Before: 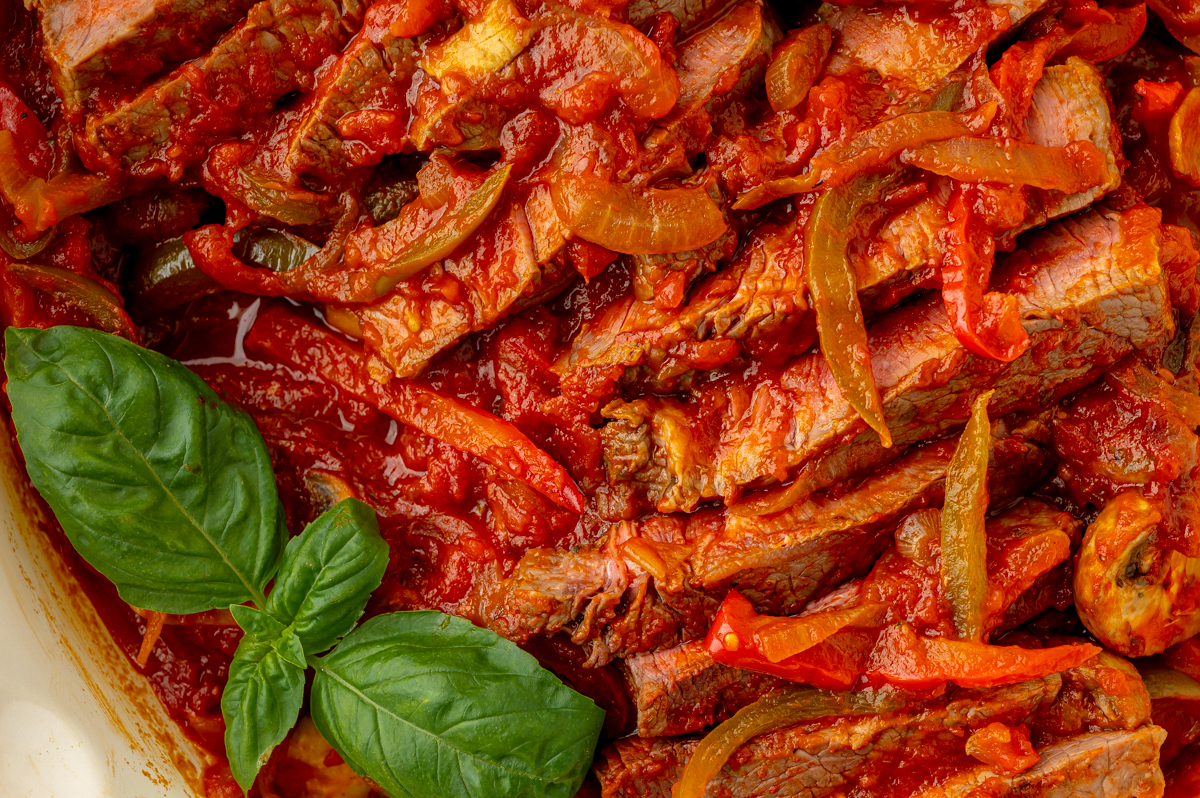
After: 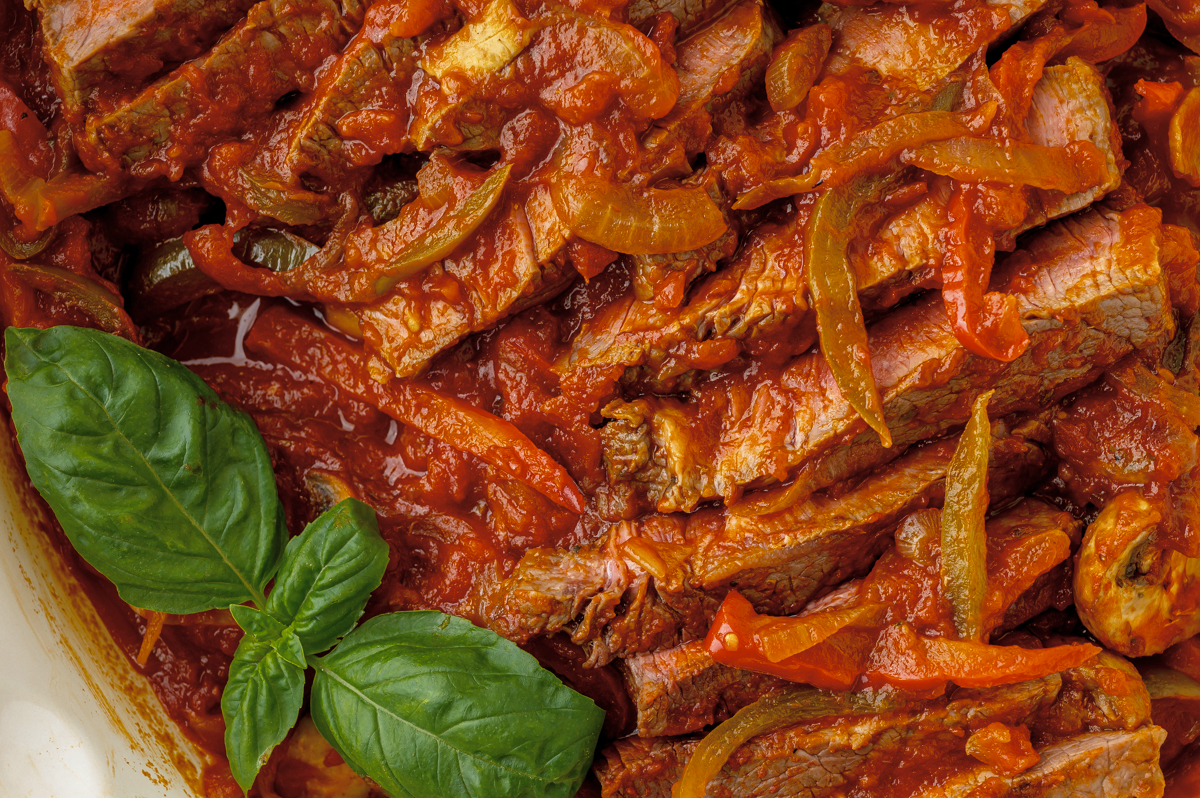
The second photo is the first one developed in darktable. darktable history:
color balance rgb: shadows fall-off 101%, linear chroma grading › mid-tones 7.63%, perceptual saturation grading › mid-tones 11.68%, mask middle-gray fulcrum 22.45%, global vibrance 10.11%, saturation formula JzAzBz (2021)
color correction: saturation 0.8
white balance: red 0.974, blue 1.044
